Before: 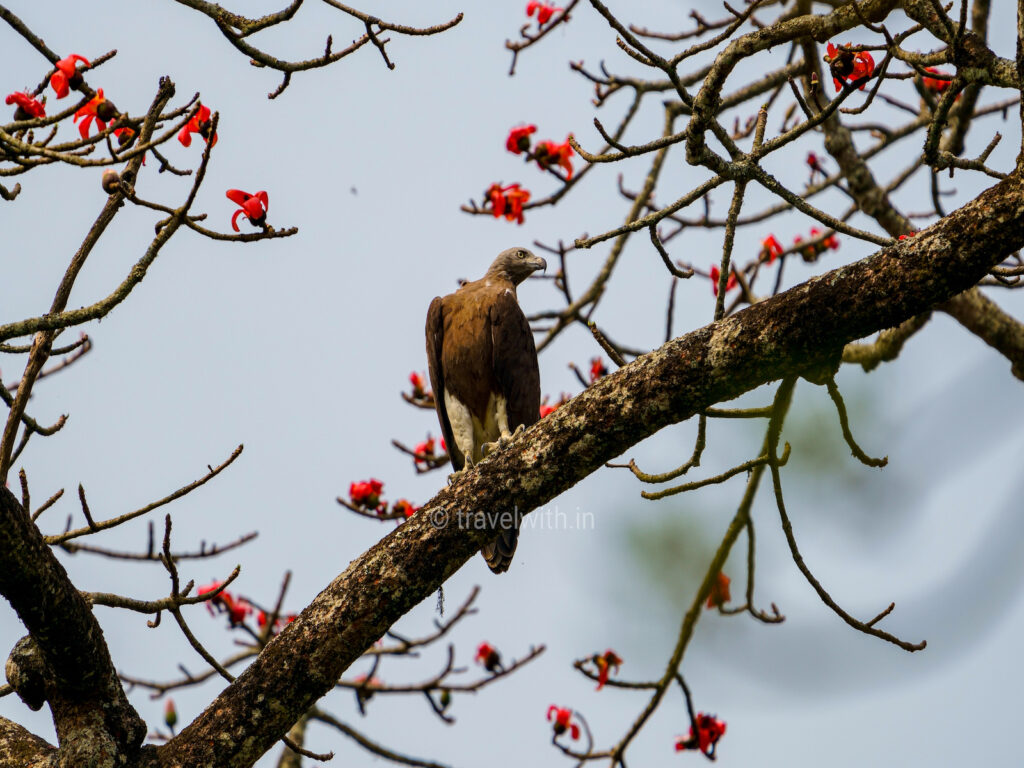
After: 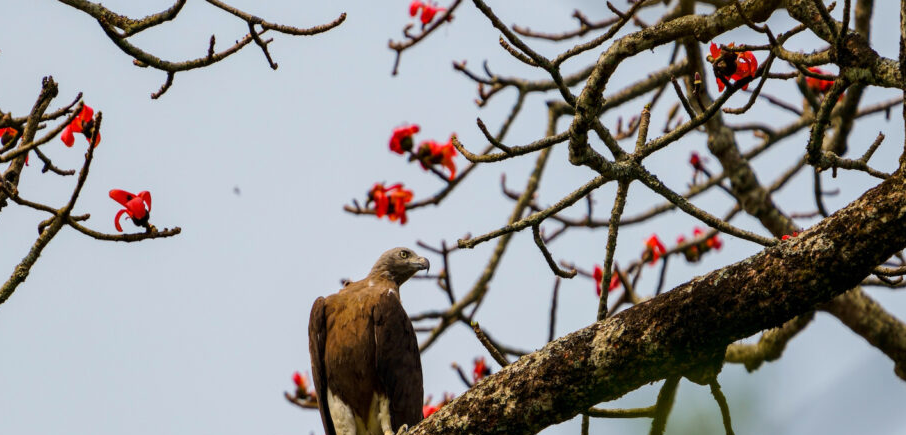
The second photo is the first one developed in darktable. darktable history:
crop and rotate: left 11.427%, bottom 43.352%
